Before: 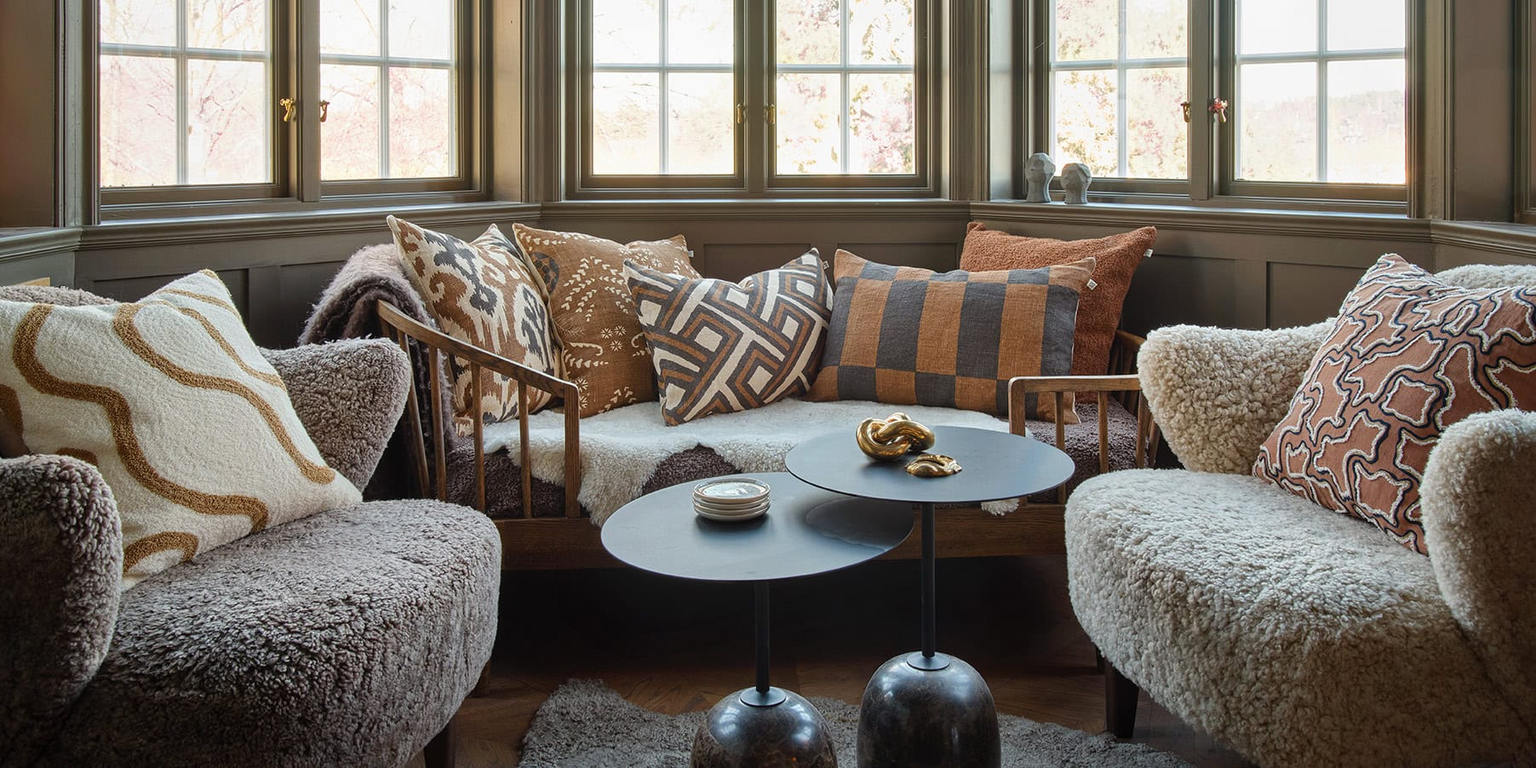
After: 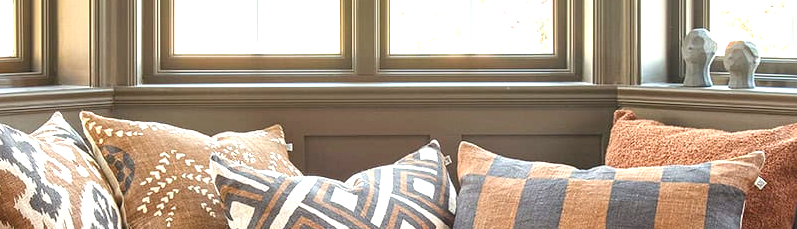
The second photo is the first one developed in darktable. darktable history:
exposure: black level correction 0, exposure 1.095 EV, compensate highlight preservation false
crop: left 28.942%, top 16.805%, right 26.851%, bottom 57.806%
